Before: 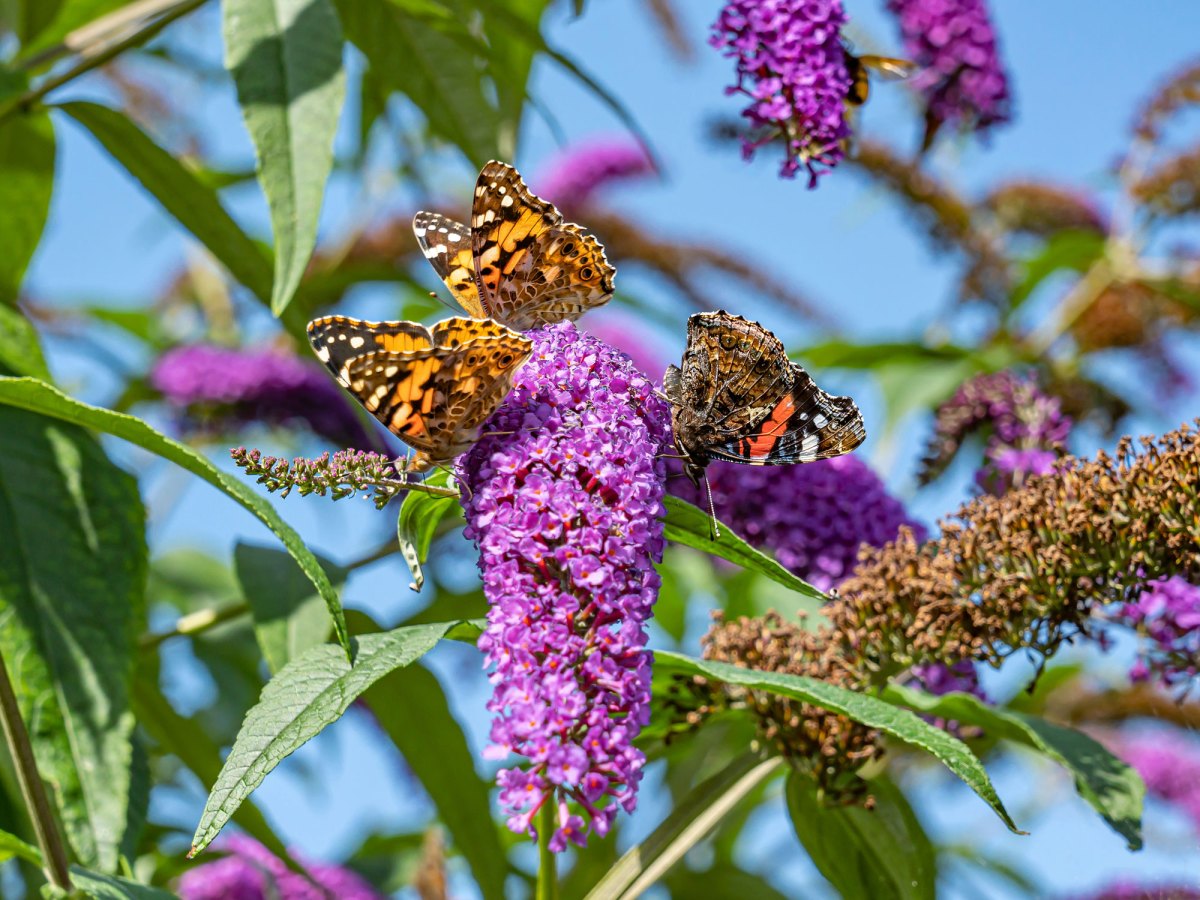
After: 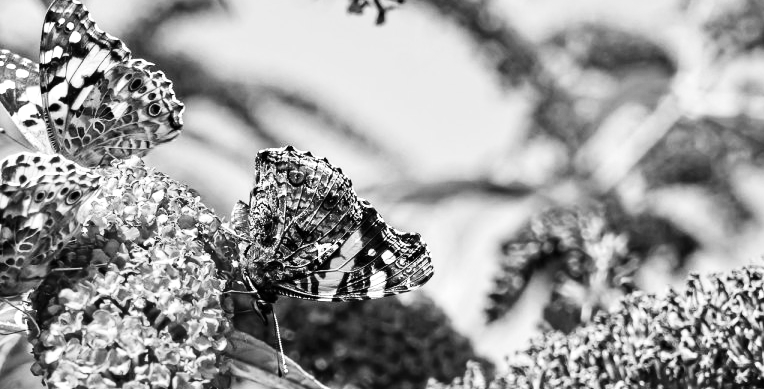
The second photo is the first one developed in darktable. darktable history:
exposure: exposure 0.766 EV, compensate highlight preservation false
crop: left 36.005%, top 18.293%, right 0.31%, bottom 38.444%
monochrome: a 32, b 64, size 2.3
contrast brightness saturation: contrast 0.28
